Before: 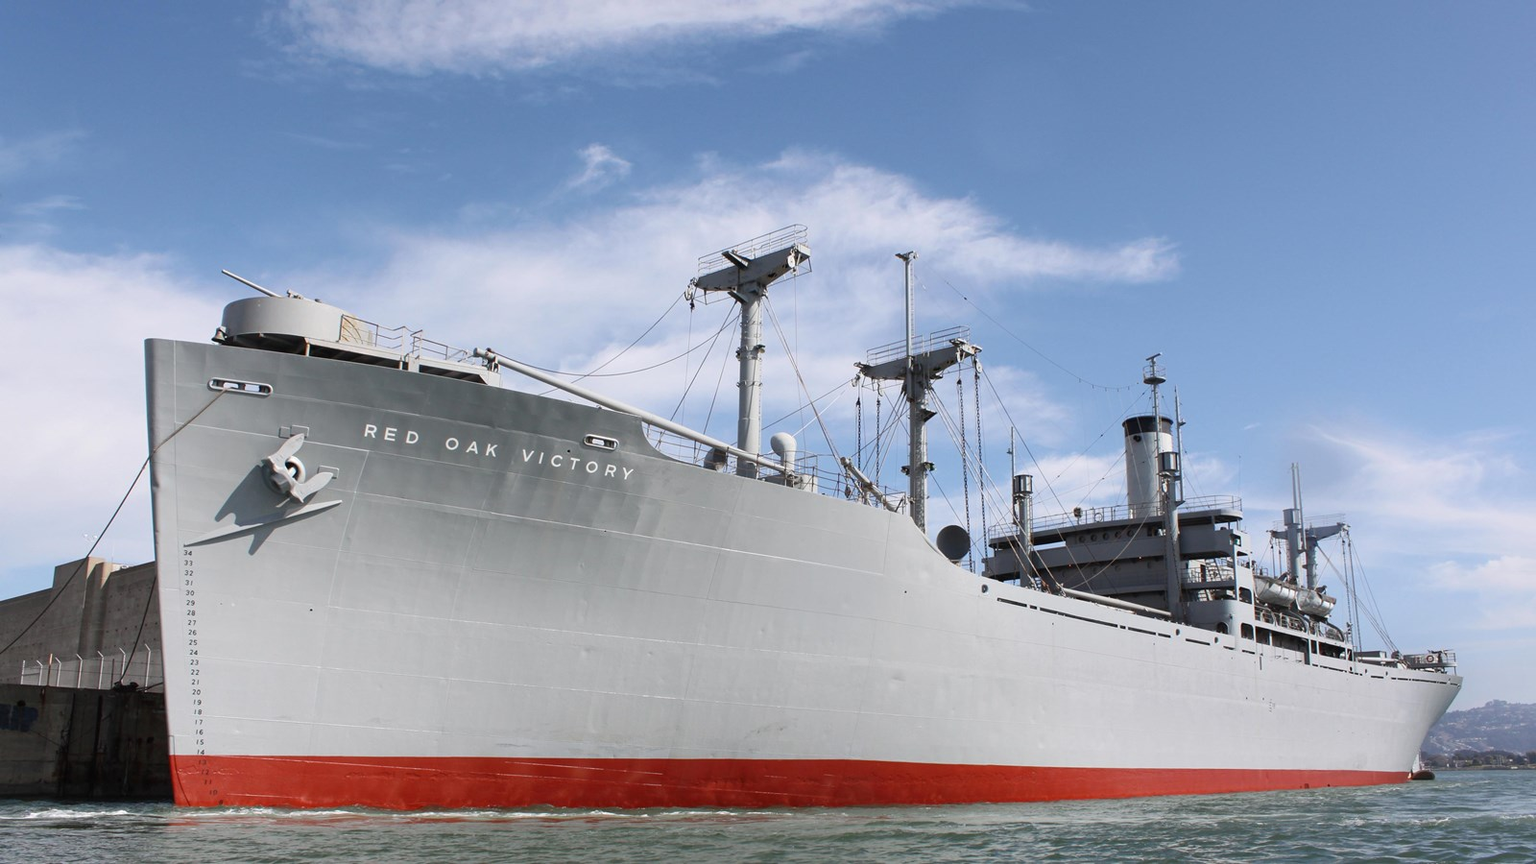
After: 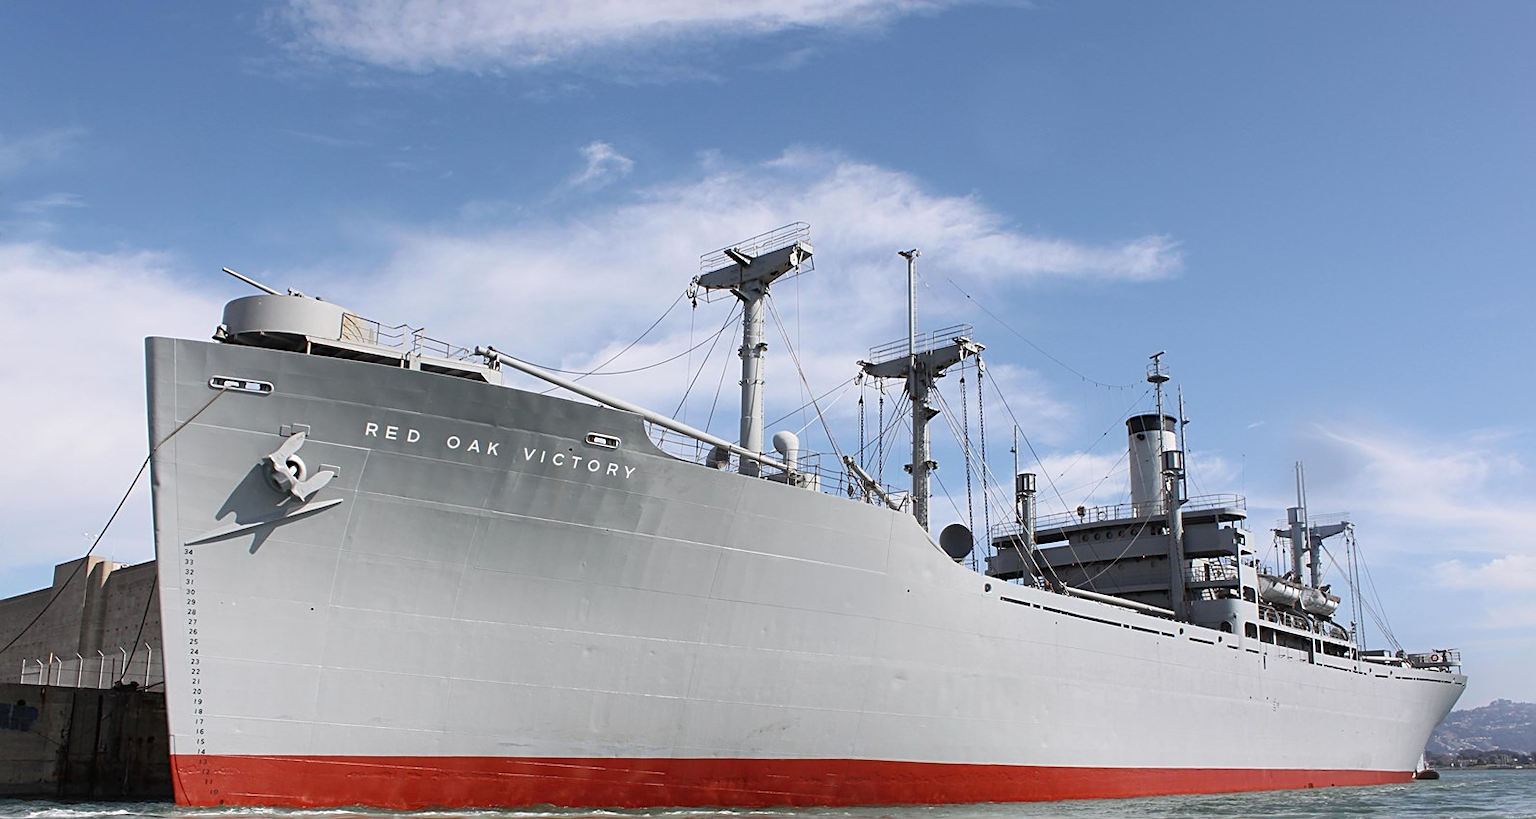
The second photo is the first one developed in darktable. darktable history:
crop: top 0.4%, right 0.265%, bottom 4.999%
sharpen: on, module defaults
